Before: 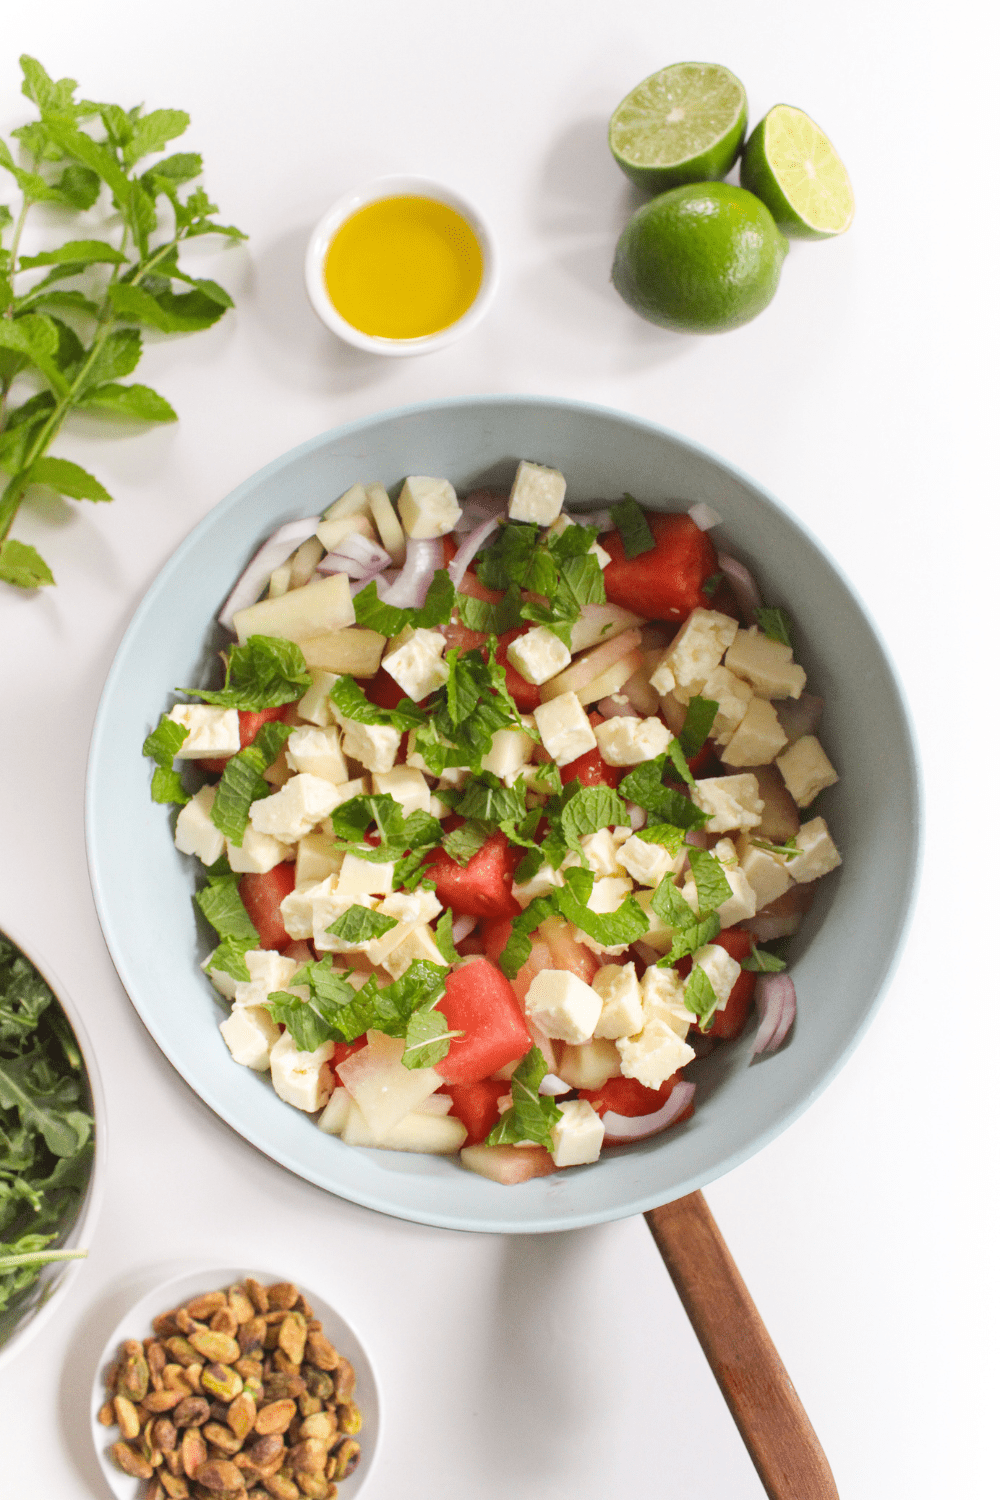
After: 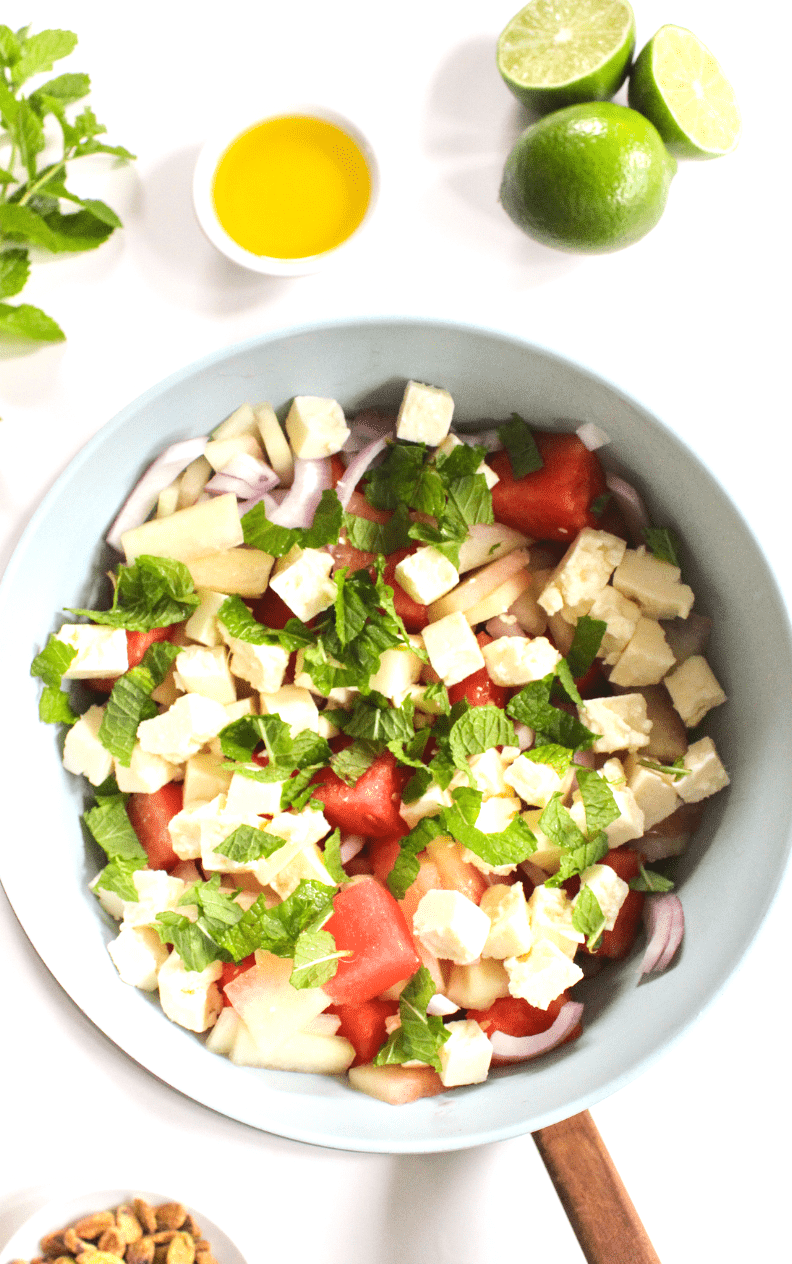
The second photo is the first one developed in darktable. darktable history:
crop: left 11.225%, top 5.381%, right 9.565%, bottom 10.314%
white balance: emerald 1
tone equalizer: -8 EV 0.001 EV, -7 EV -0.002 EV, -6 EV 0.002 EV, -5 EV -0.03 EV, -4 EV -0.116 EV, -3 EV -0.169 EV, -2 EV 0.24 EV, -1 EV 0.702 EV, +0 EV 0.493 EV
